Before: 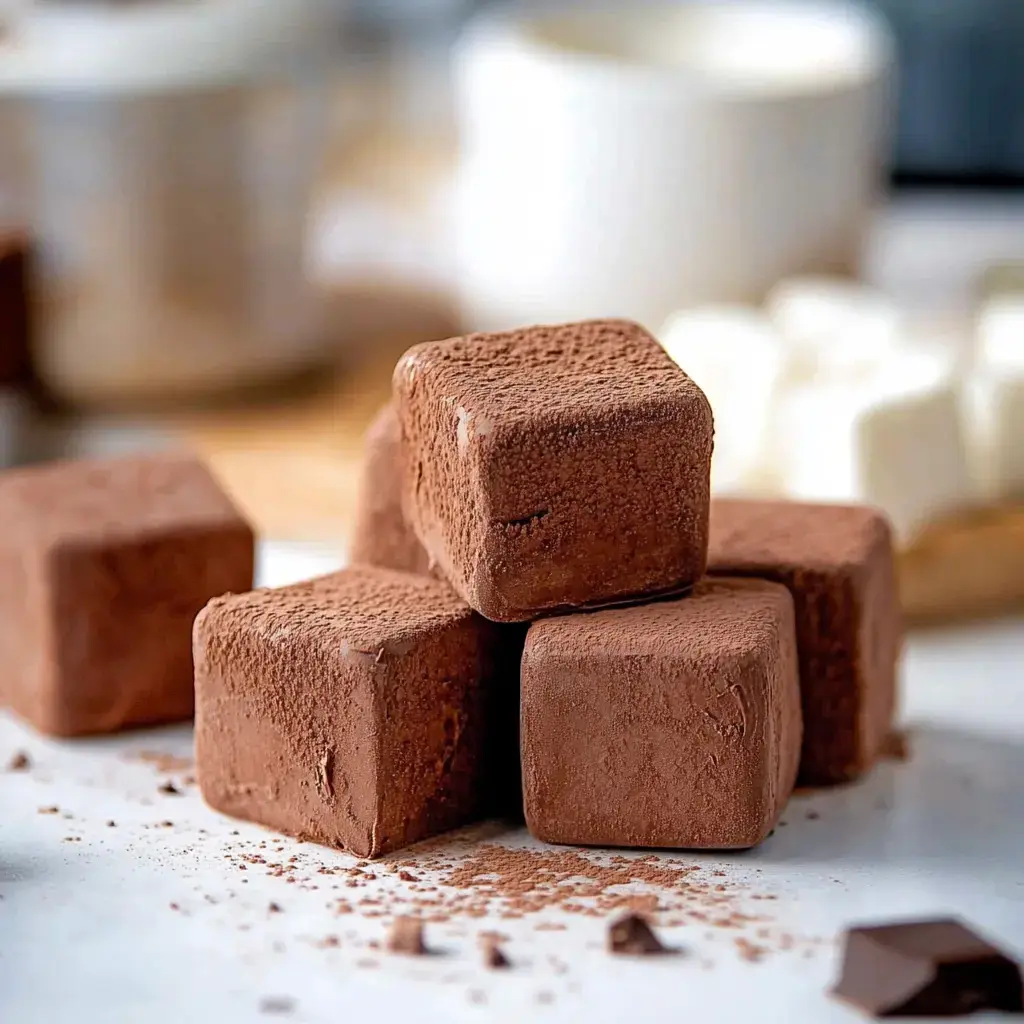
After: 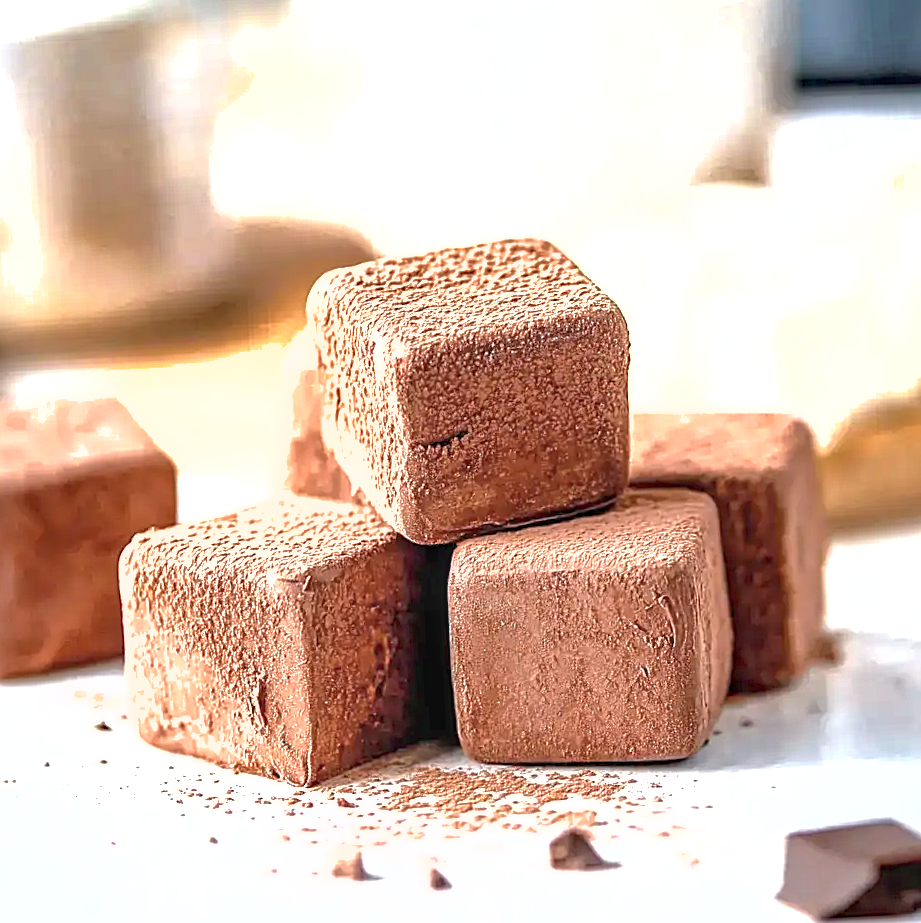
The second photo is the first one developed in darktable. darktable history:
exposure: black level correction 0, exposure 1.7 EV, compensate exposure bias true, compensate highlight preservation false
shadows and highlights: on, module defaults
tone equalizer: on, module defaults
sharpen: on, module defaults
color correction: highlights b* 0.061, saturation 0.782
crop and rotate: angle 2.7°, left 5.884%, top 5.715%
local contrast: on, module defaults
